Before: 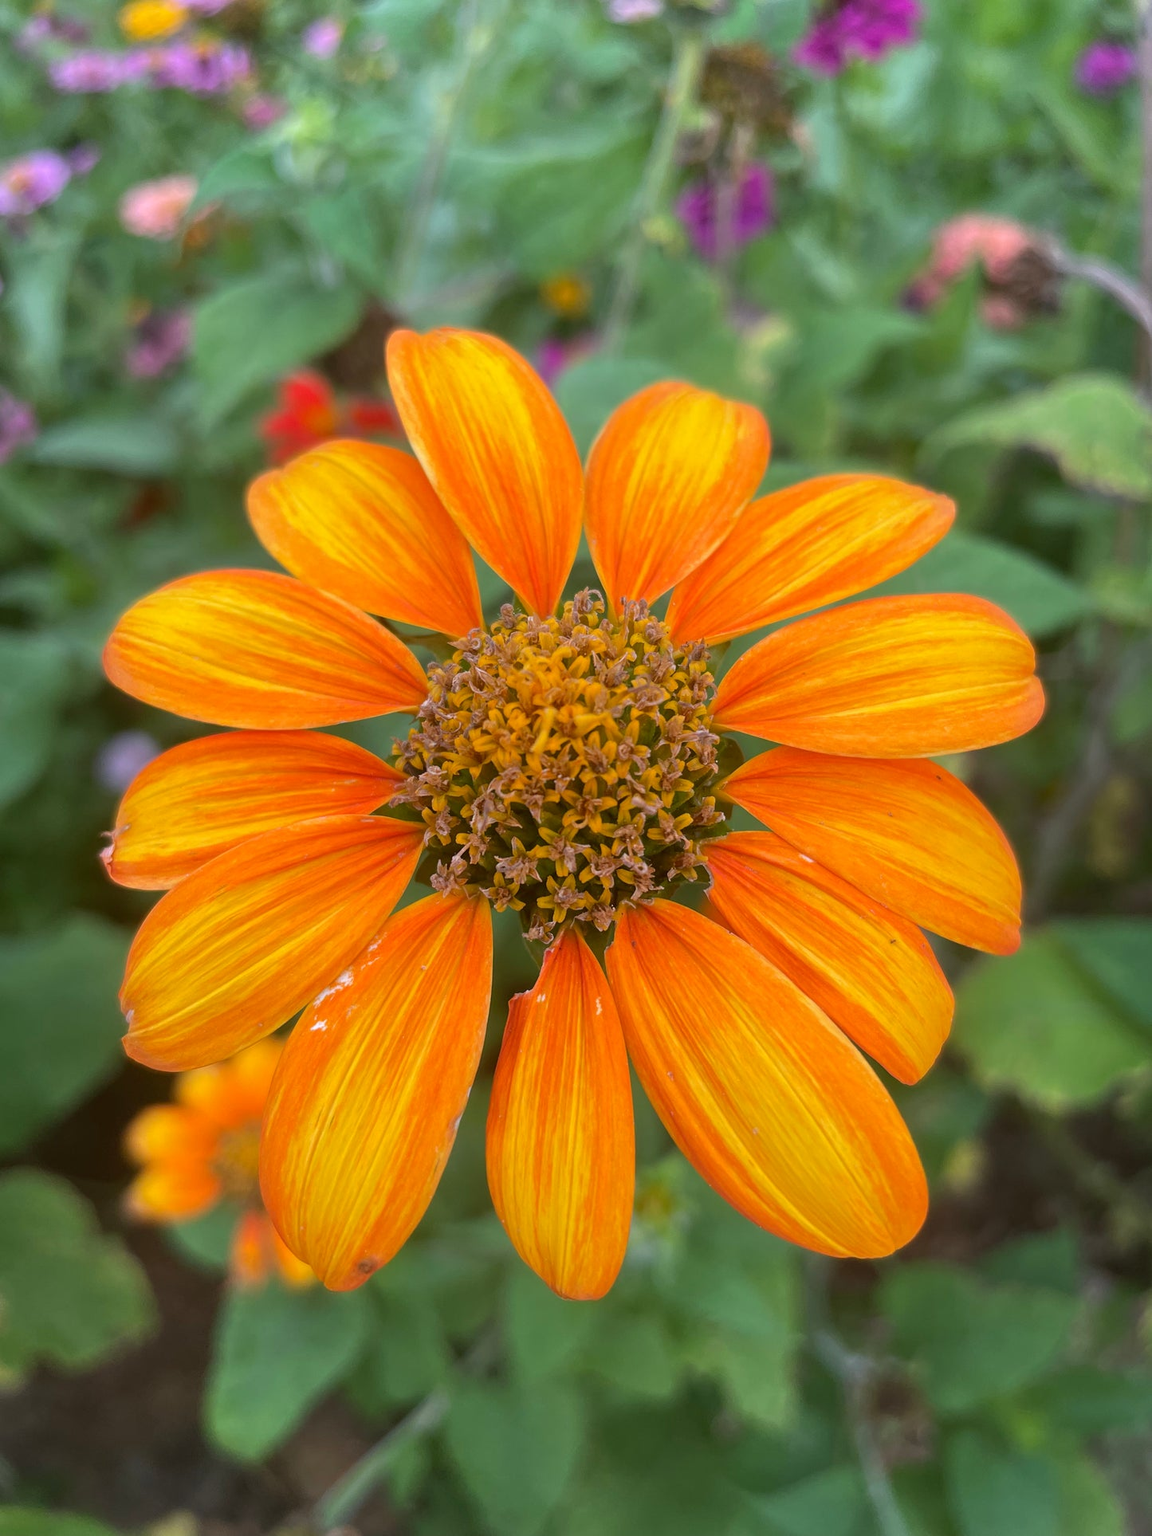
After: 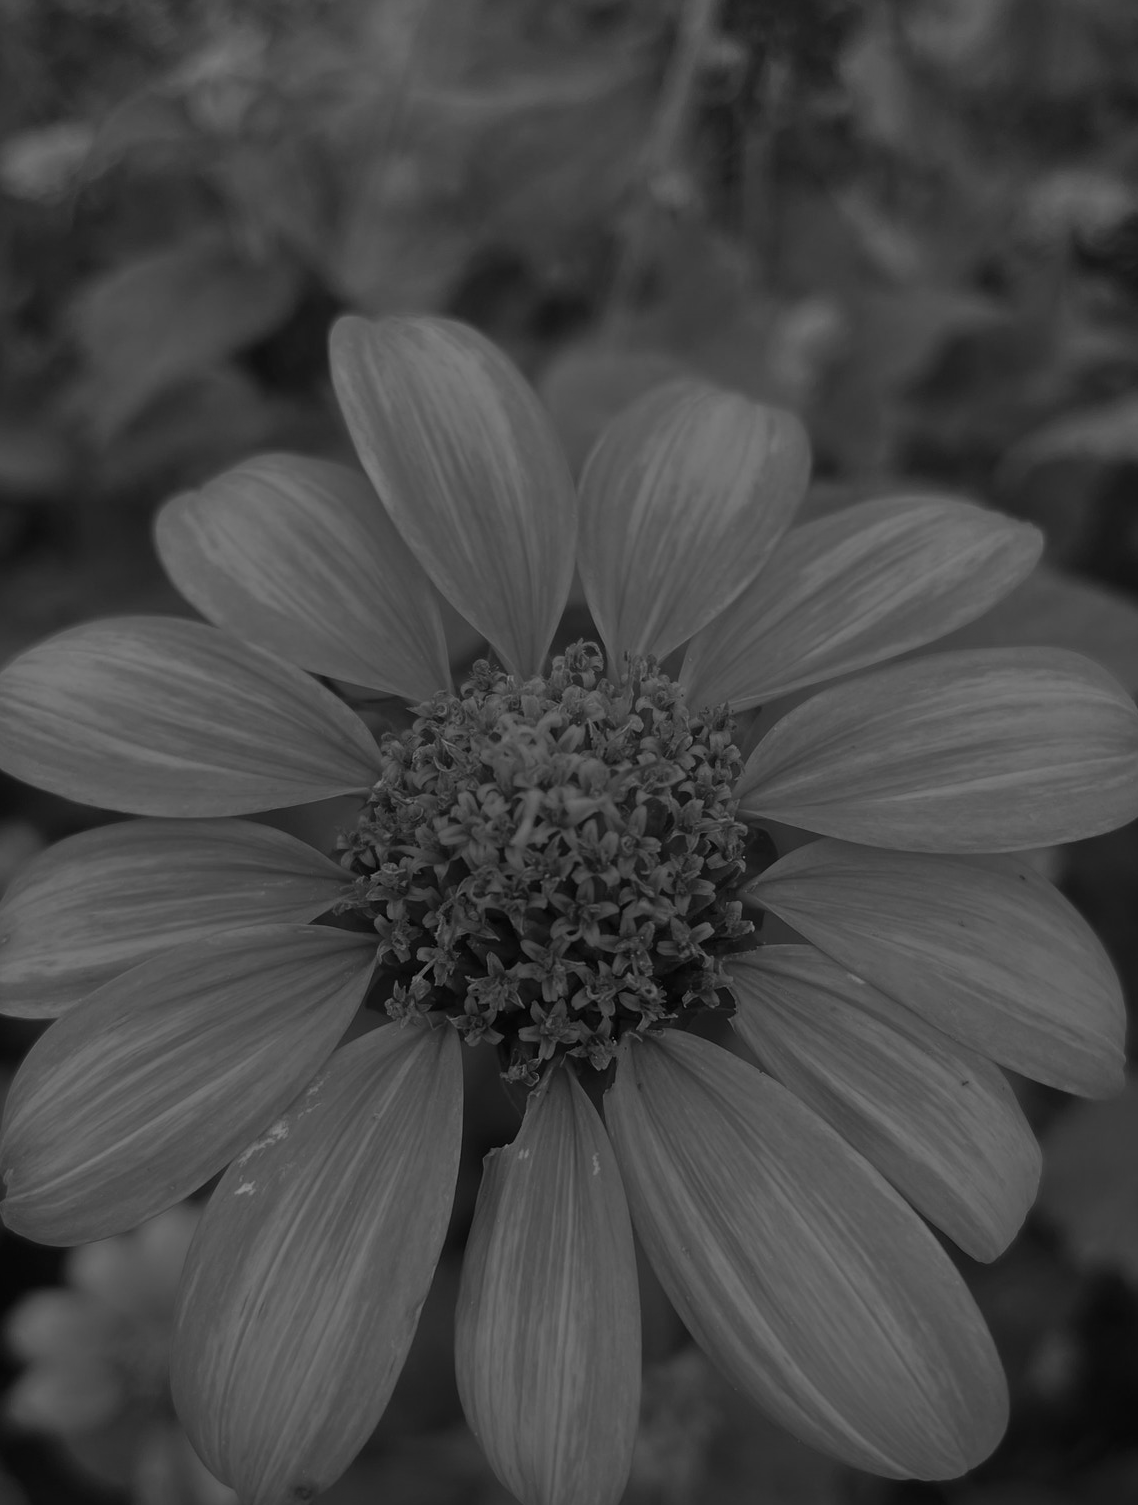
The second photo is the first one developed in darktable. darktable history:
crop and rotate: left 10.77%, top 5.1%, right 10.41%, bottom 16.76%
contrast brightness saturation: brightness -0.02, saturation 0.35
tone equalizer: -8 EV -2 EV, -7 EV -2 EV, -6 EV -2 EV, -5 EV -2 EV, -4 EV -2 EV, -3 EV -2 EV, -2 EV -2 EV, -1 EV -1.63 EV, +0 EV -2 EV
white balance: red 0.982, blue 1.018
vignetting: fall-off radius 60.65%
monochrome: on, module defaults
